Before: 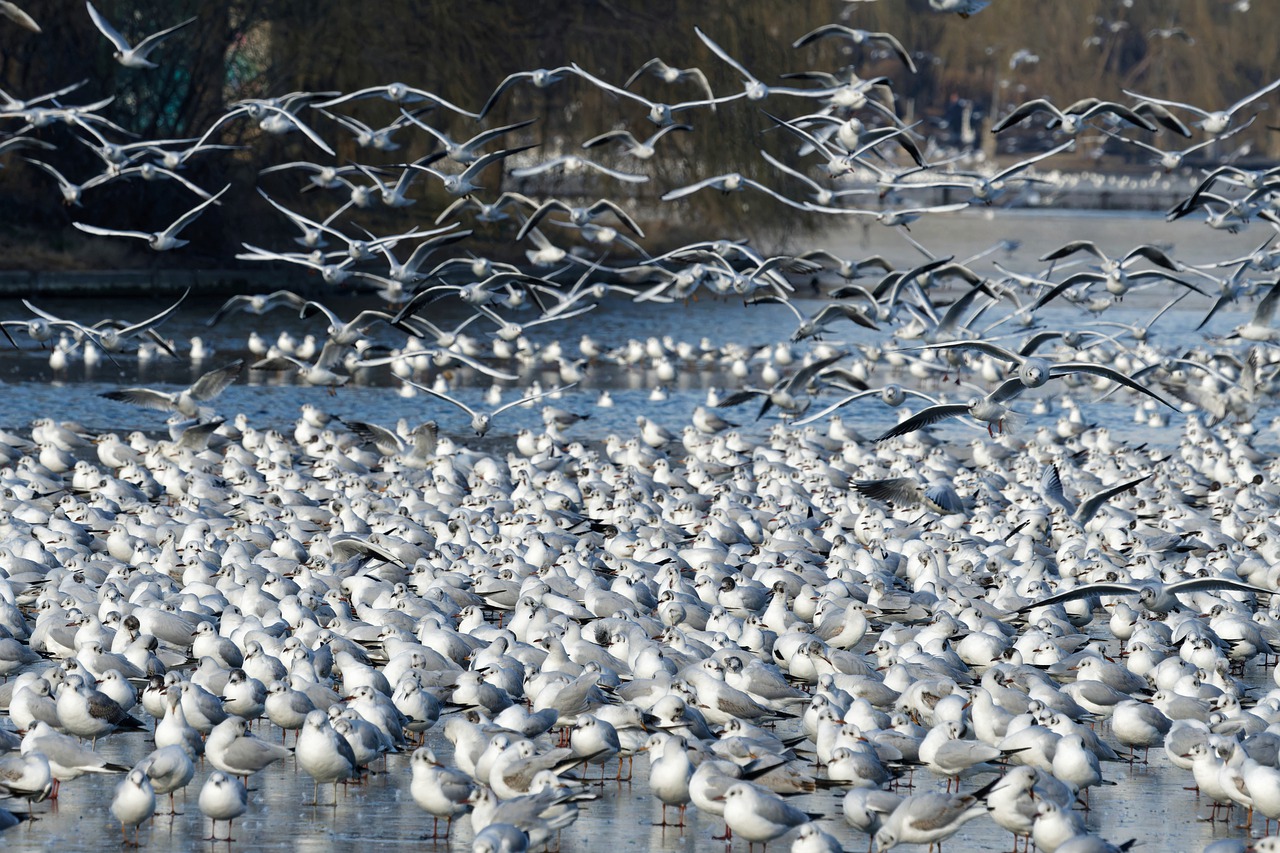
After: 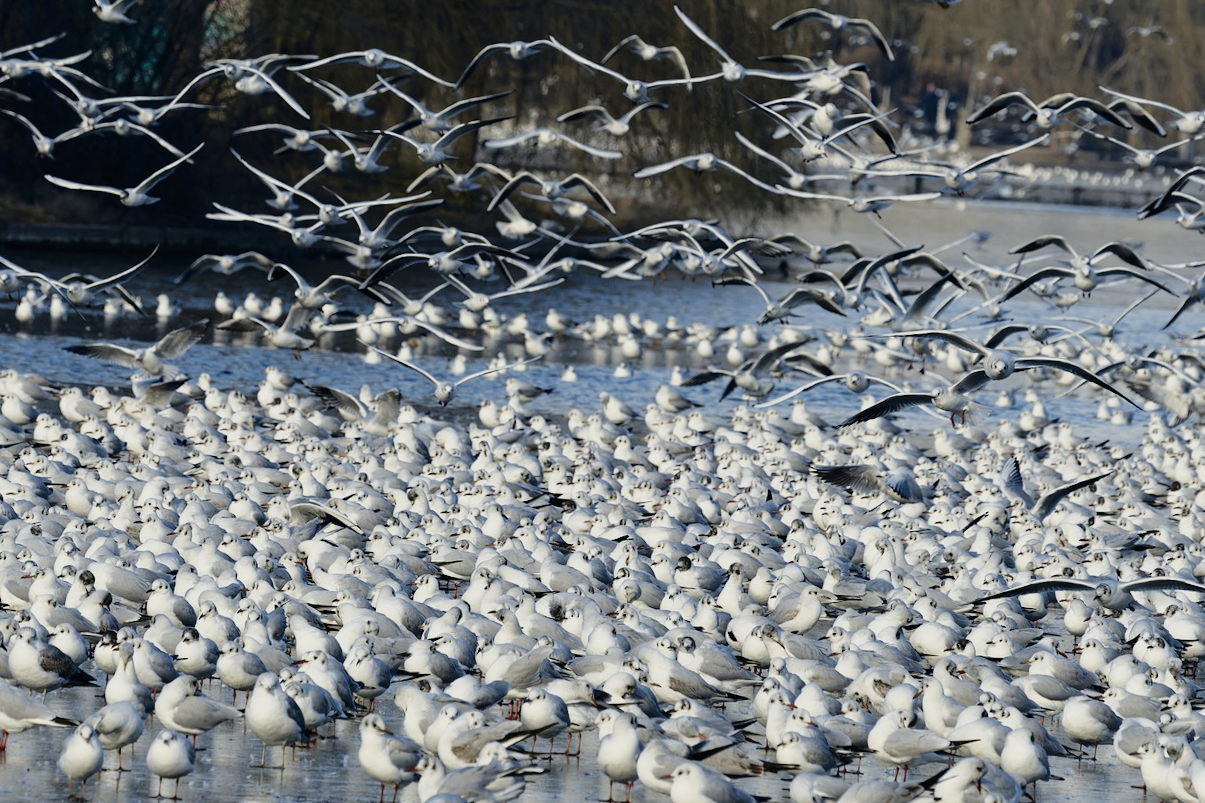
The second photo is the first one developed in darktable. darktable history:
color correction: highlights b* 3
crop and rotate: angle -2.38°
tone curve: curves: ch0 [(0, 0.009) (0.105, 0.069) (0.195, 0.154) (0.289, 0.278) (0.384, 0.391) (0.513, 0.53) (0.66, 0.667) (0.895, 0.863) (1, 0.919)]; ch1 [(0, 0) (0.161, 0.092) (0.35, 0.33) (0.403, 0.395) (0.456, 0.469) (0.502, 0.499) (0.519, 0.514) (0.576, 0.587) (0.642, 0.645) (0.701, 0.742) (1, 0.942)]; ch2 [(0, 0) (0.371, 0.362) (0.437, 0.437) (0.501, 0.5) (0.53, 0.528) (0.569, 0.551) (0.619, 0.58) (0.883, 0.752) (1, 0.929)], color space Lab, independent channels, preserve colors none
